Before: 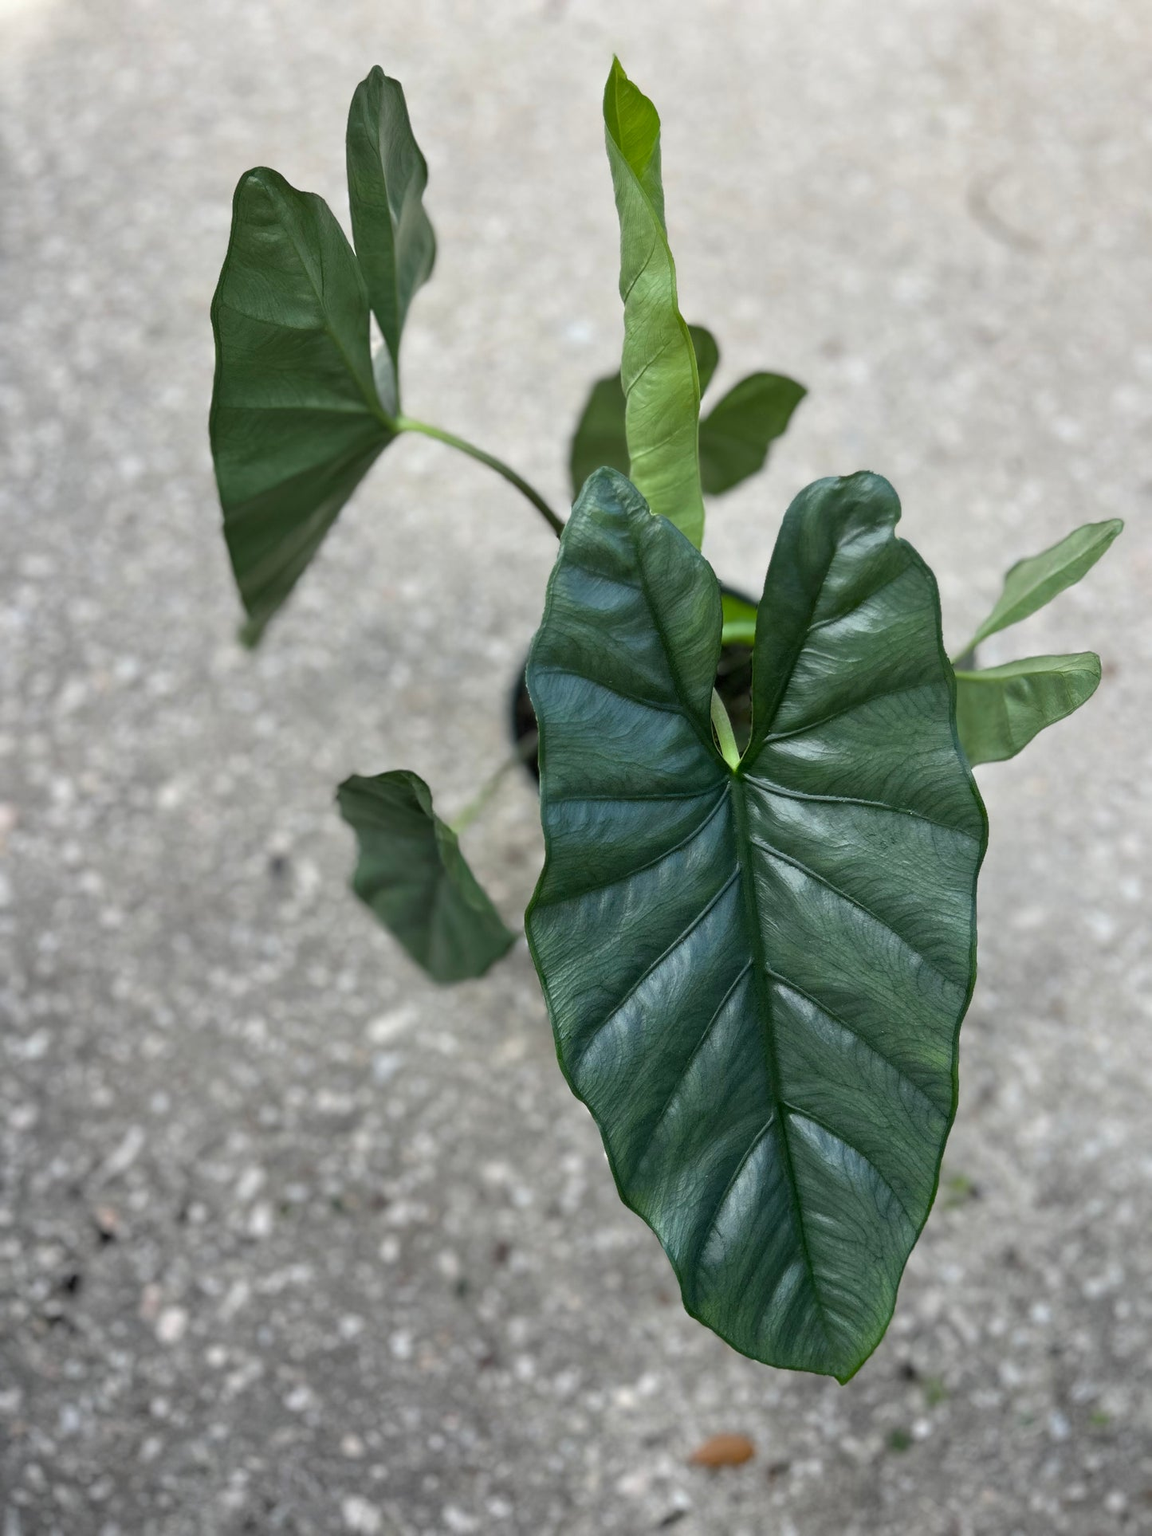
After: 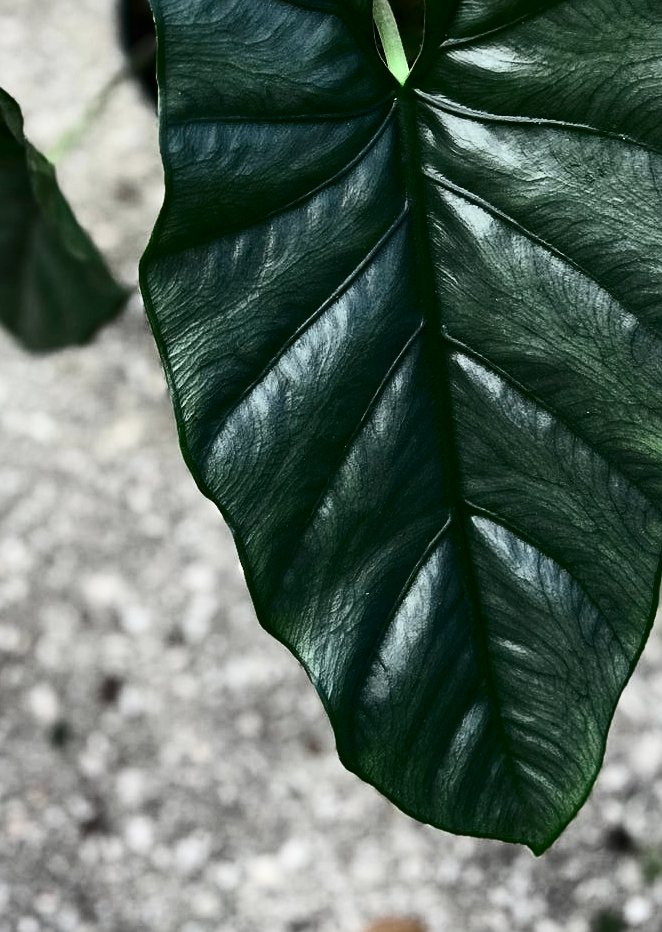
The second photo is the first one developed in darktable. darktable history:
sharpen: radius 1.272, amount 0.305, threshold 0
crop: left 35.976%, top 45.819%, right 18.162%, bottom 5.807%
color zones: curves: ch2 [(0, 0.5) (0.143, 0.517) (0.286, 0.571) (0.429, 0.522) (0.571, 0.5) (0.714, 0.5) (0.857, 0.5) (1, 0.5)]
contrast brightness saturation: contrast 0.5, saturation -0.1
